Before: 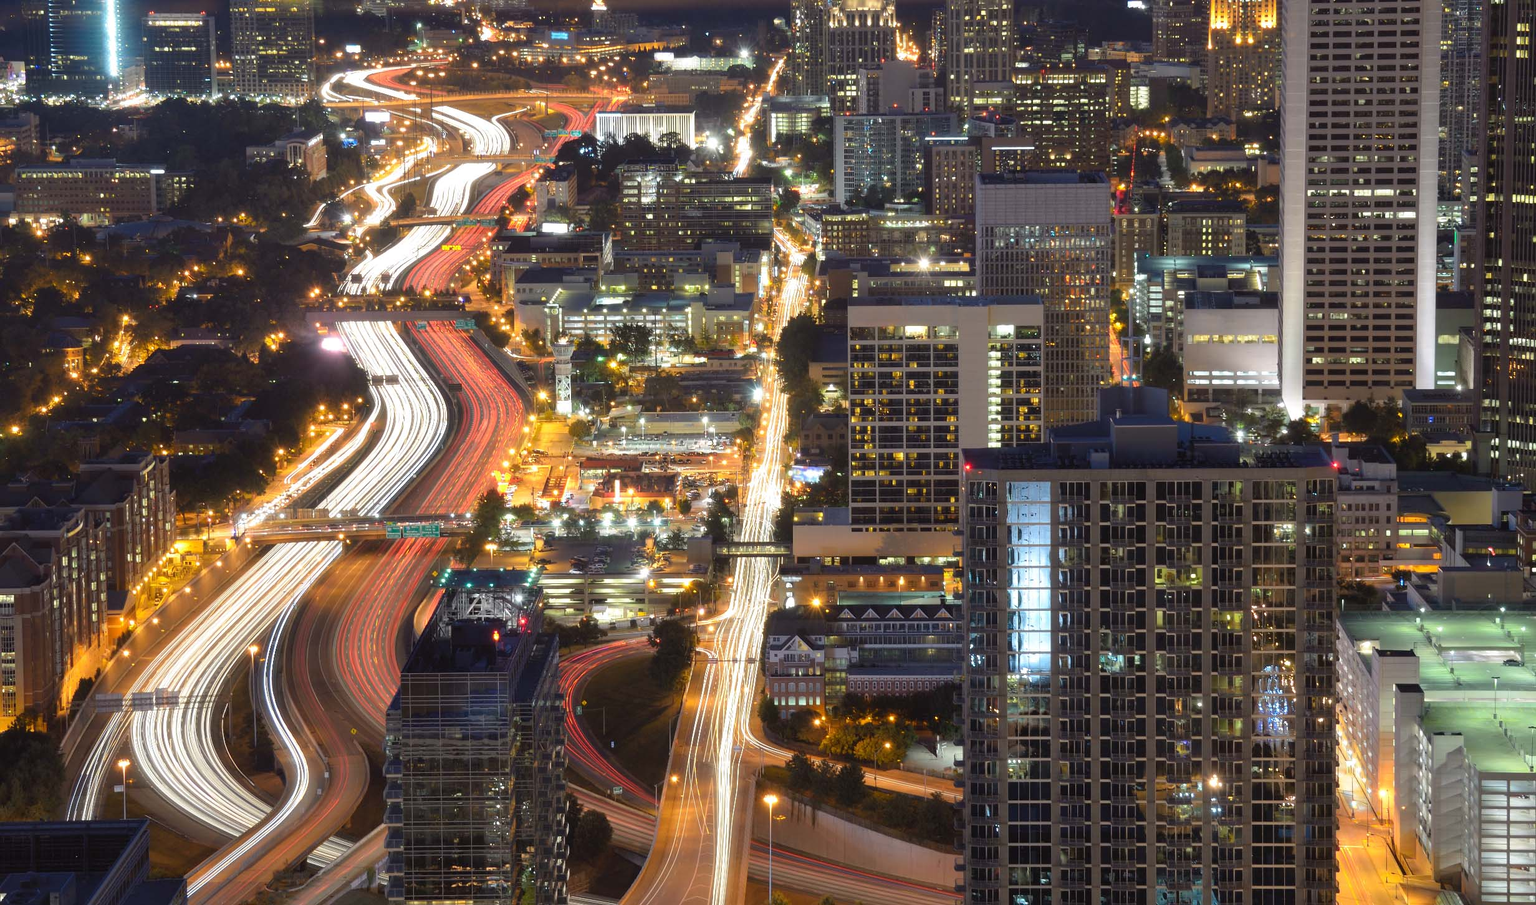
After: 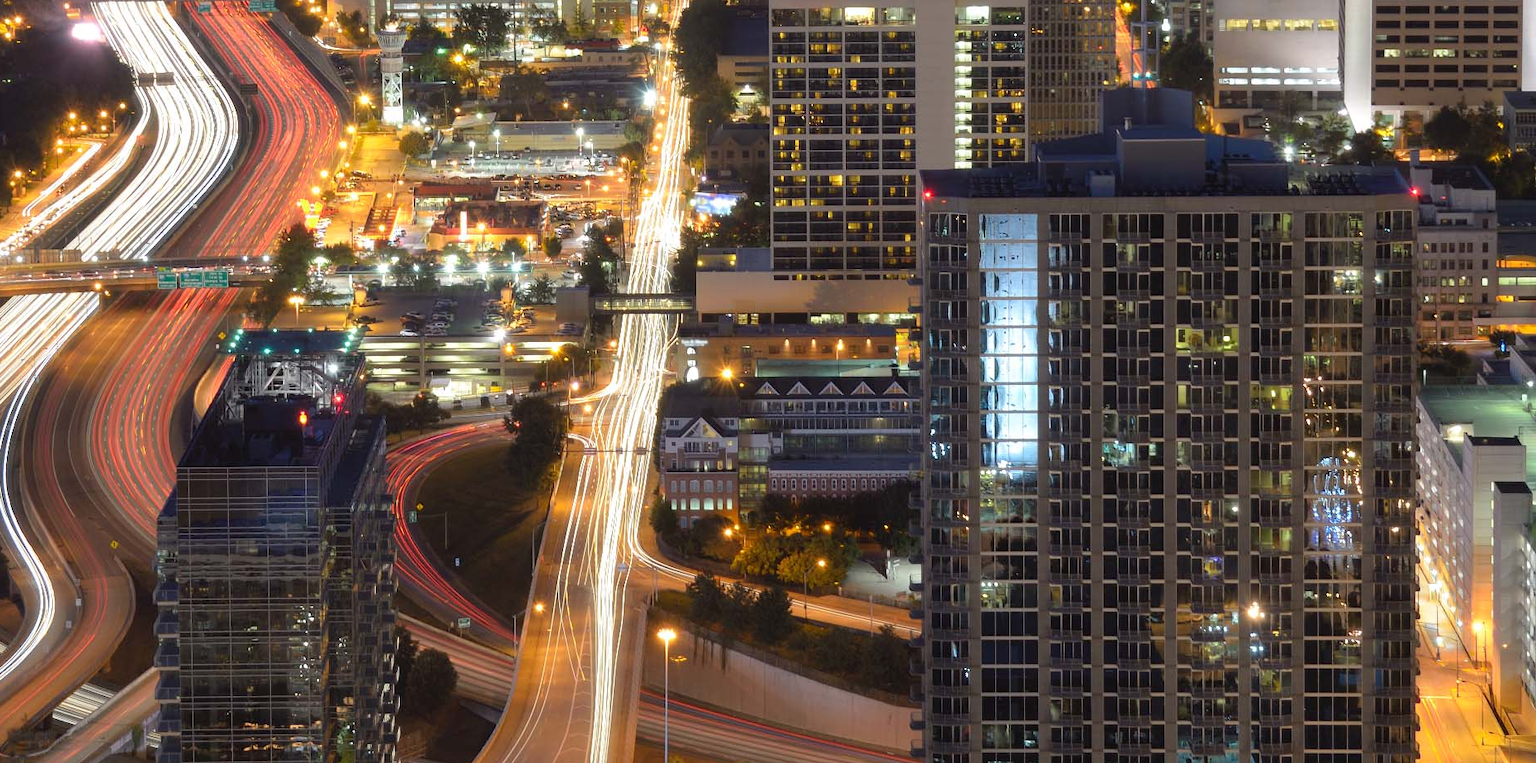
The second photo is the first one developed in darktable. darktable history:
crop and rotate: left 17.417%, top 35.413%, right 7.066%, bottom 0.824%
